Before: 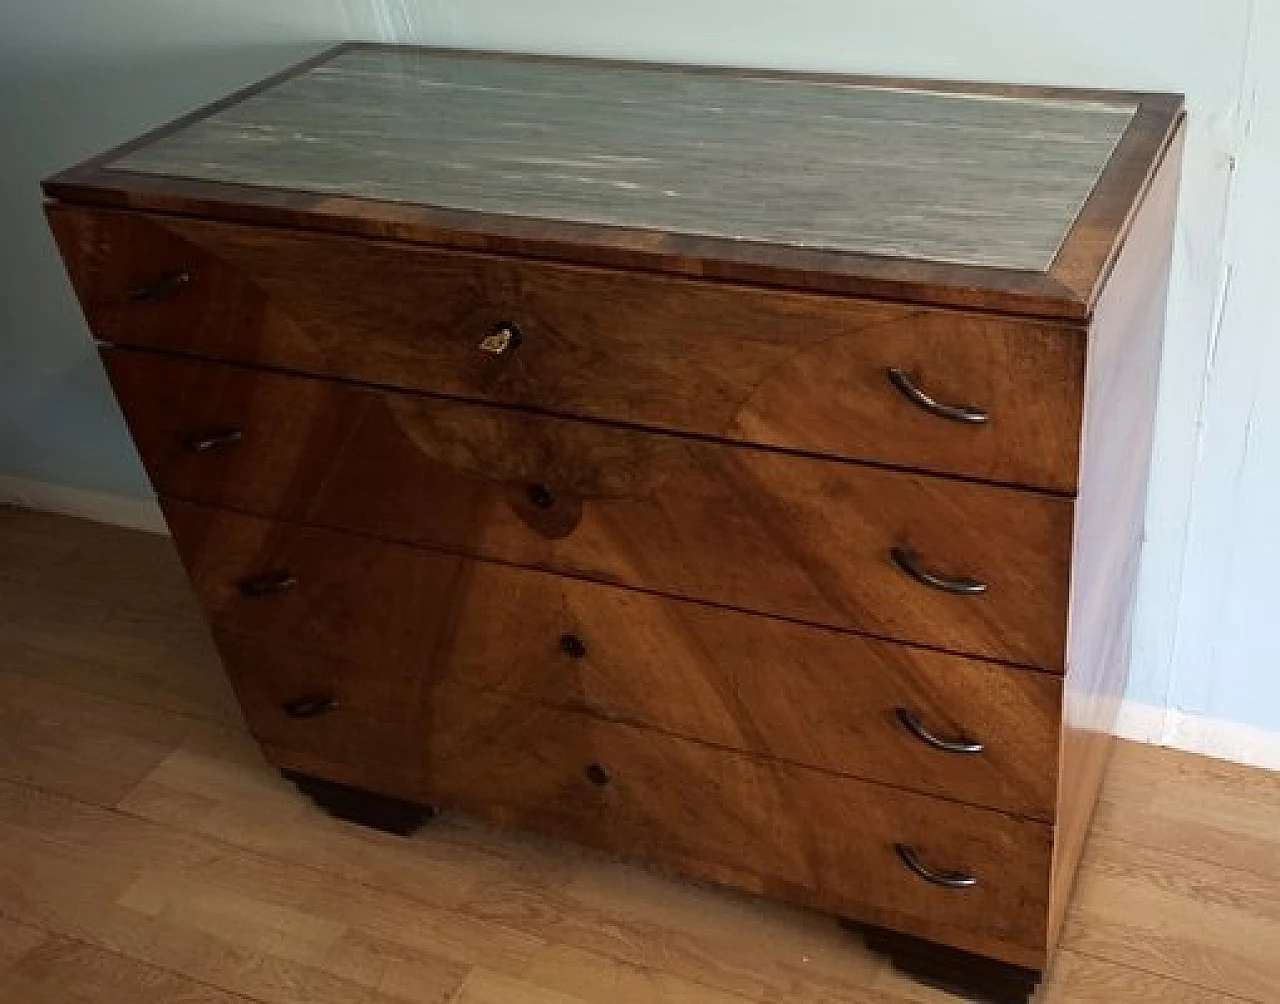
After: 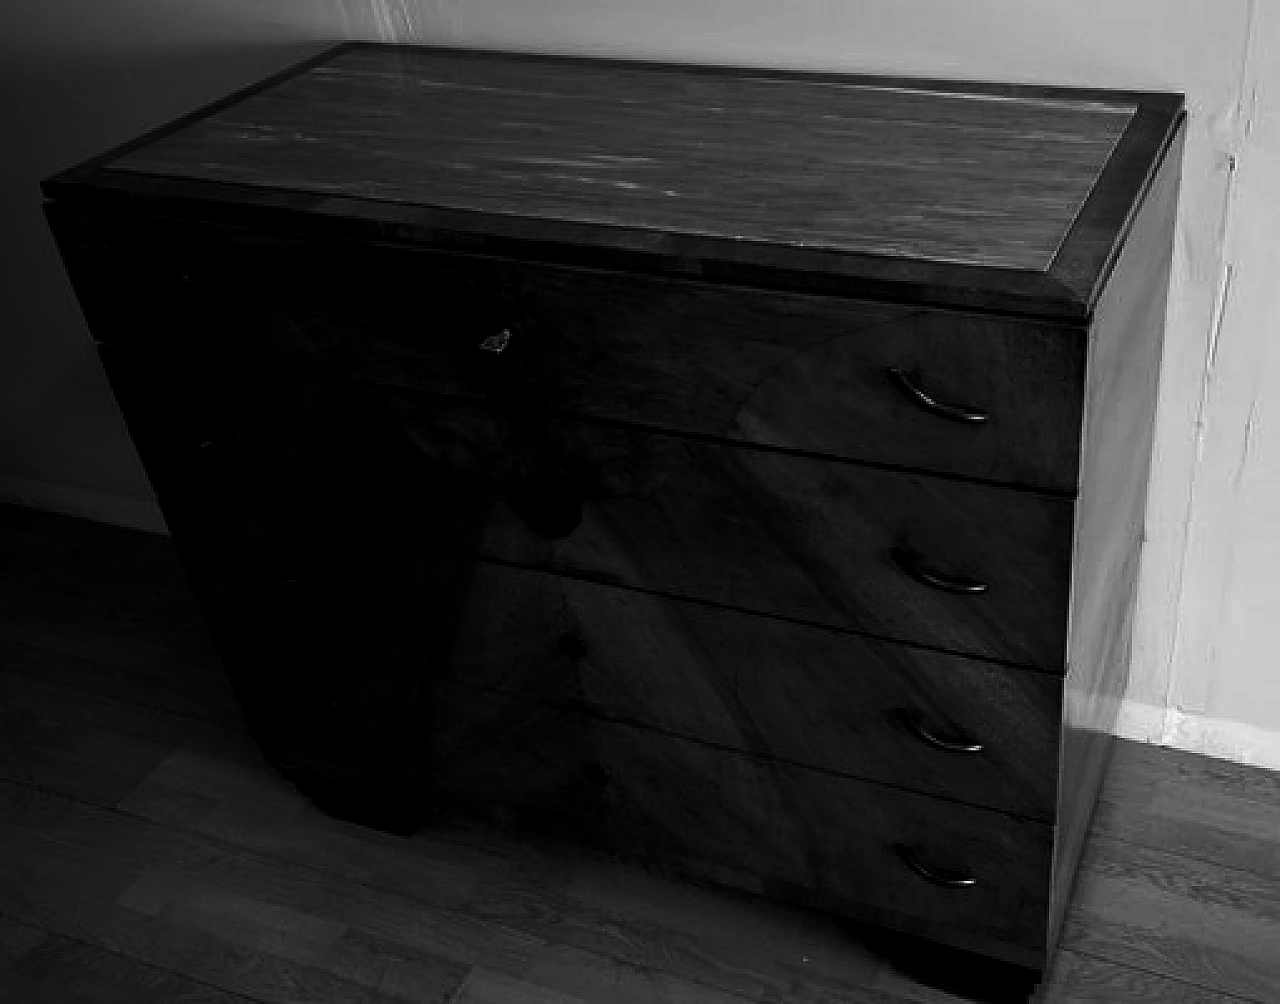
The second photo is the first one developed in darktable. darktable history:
exposure: black level correction 0.01, exposure 0.007 EV, compensate highlight preservation false
contrast brightness saturation: contrast -0.03, brightness -0.581, saturation -0.989
